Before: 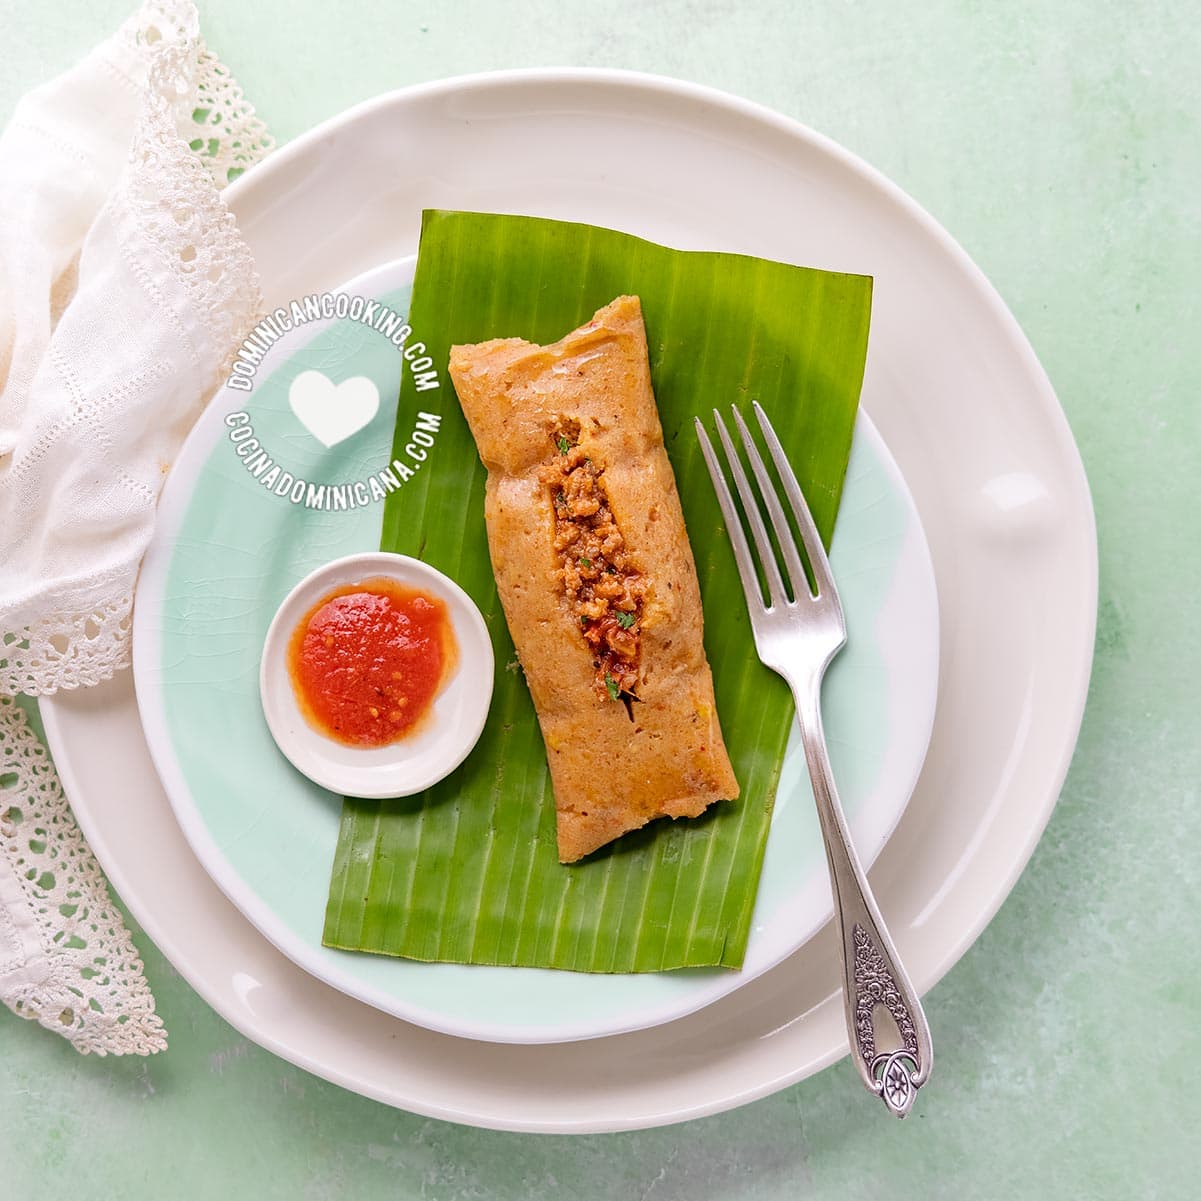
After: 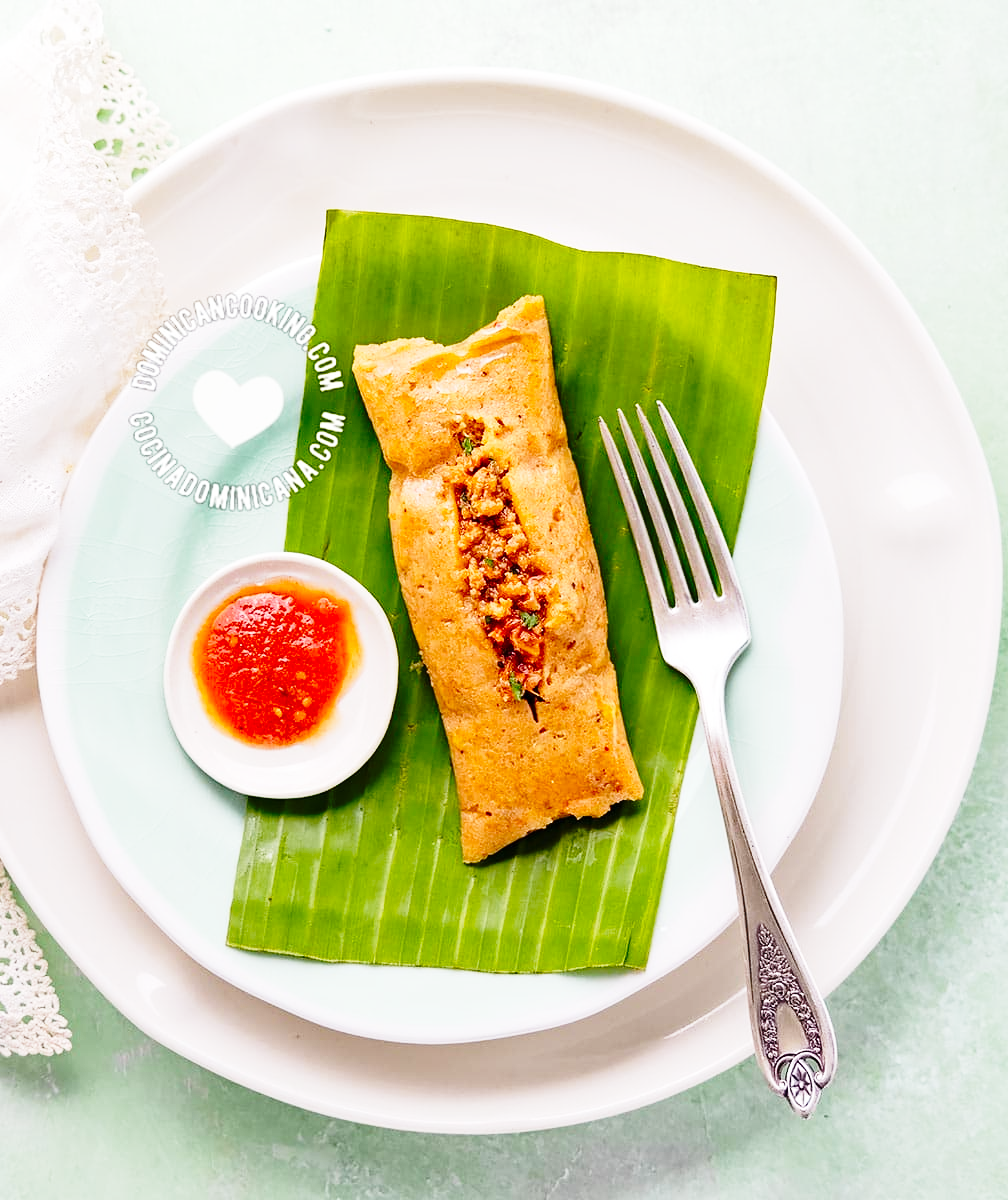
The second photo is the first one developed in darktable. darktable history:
base curve: curves: ch0 [(0, 0) (0.04, 0.03) (0.133, 0.232) (0.448, 0.748) (0.843, 0.968) (1, 1)], preserve colors none
shadows and highlights: shadows 37.27, highlights -28.18, soften with gaussian
crop: left 8.026%, right 7.374%
